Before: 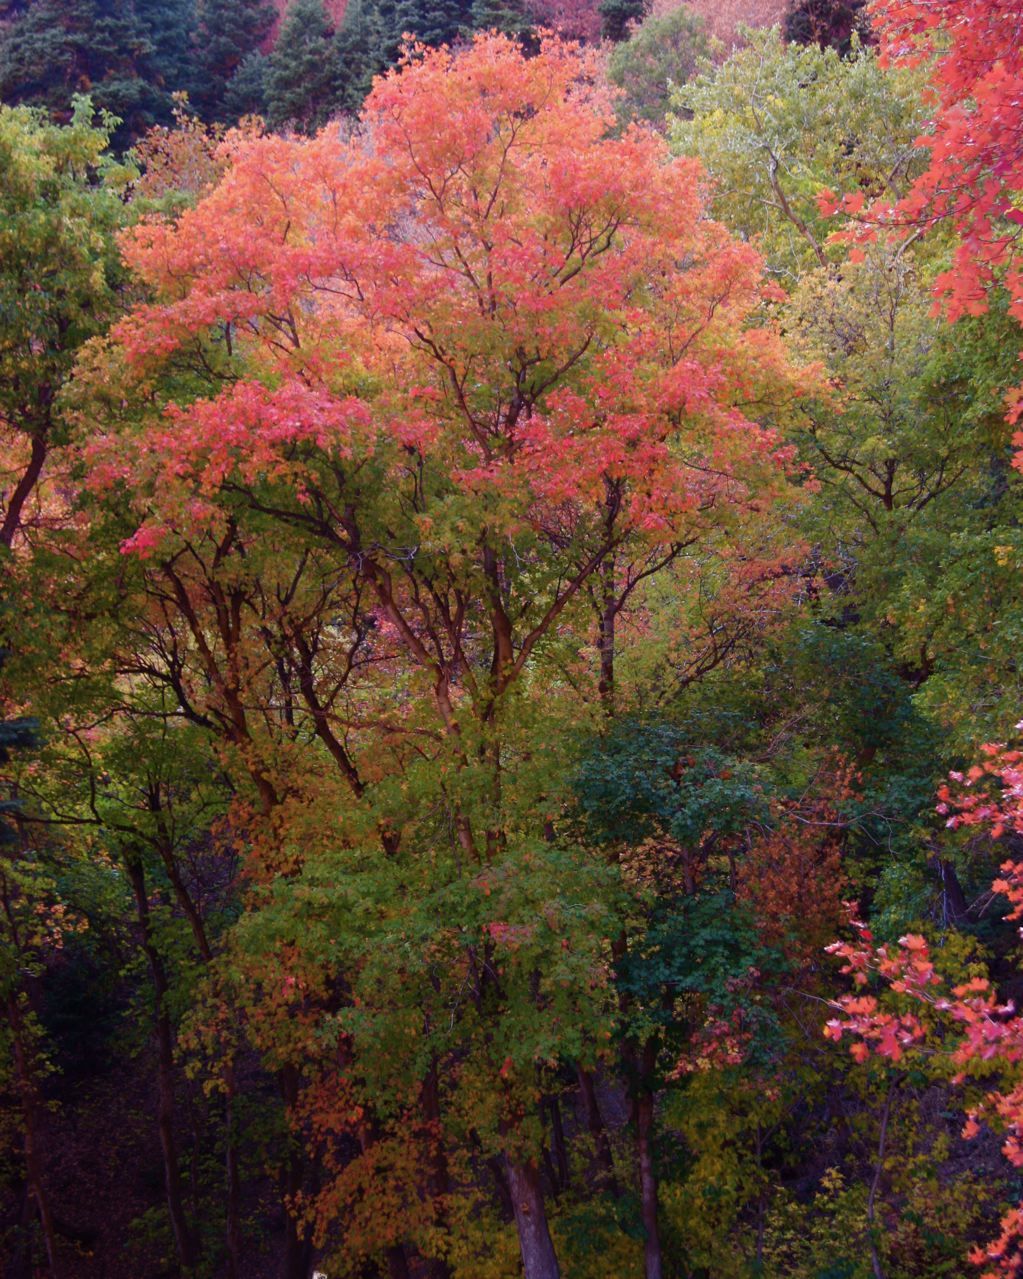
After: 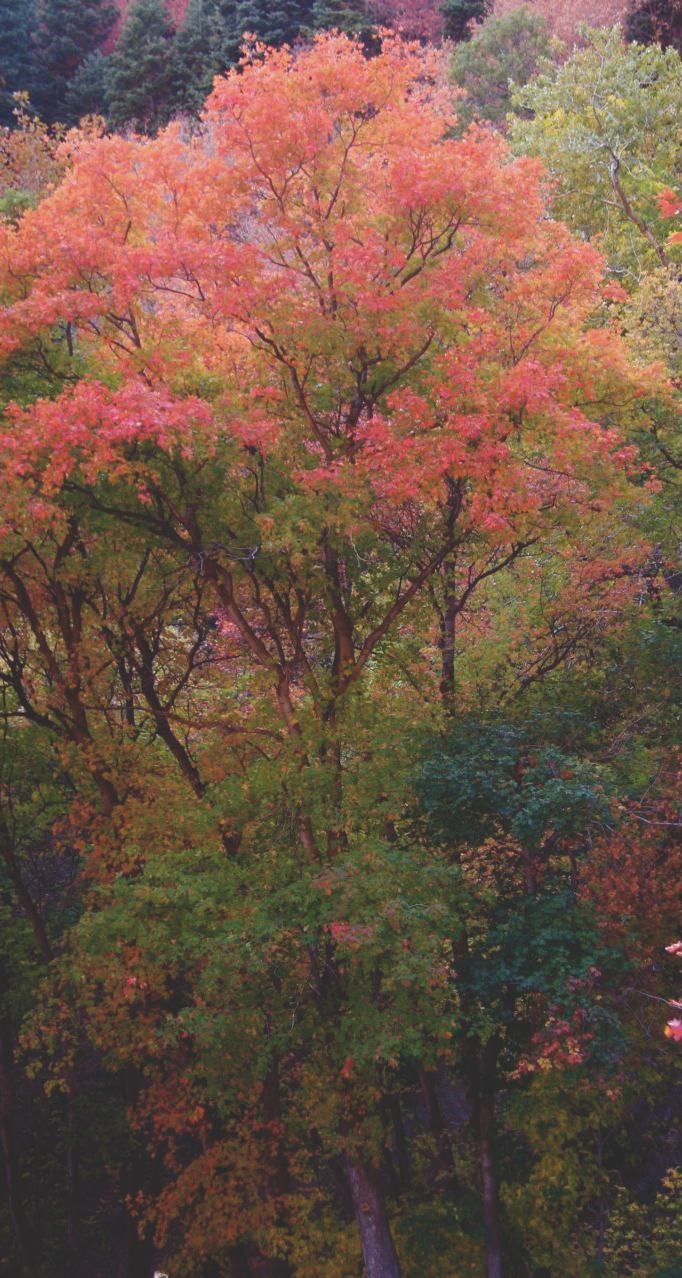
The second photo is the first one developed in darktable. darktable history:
crop and rotate: left 15.546%, right 17.787%
exposure: black level correction -0.025, exposure -0.117 EV, compensate highlight preservation false
